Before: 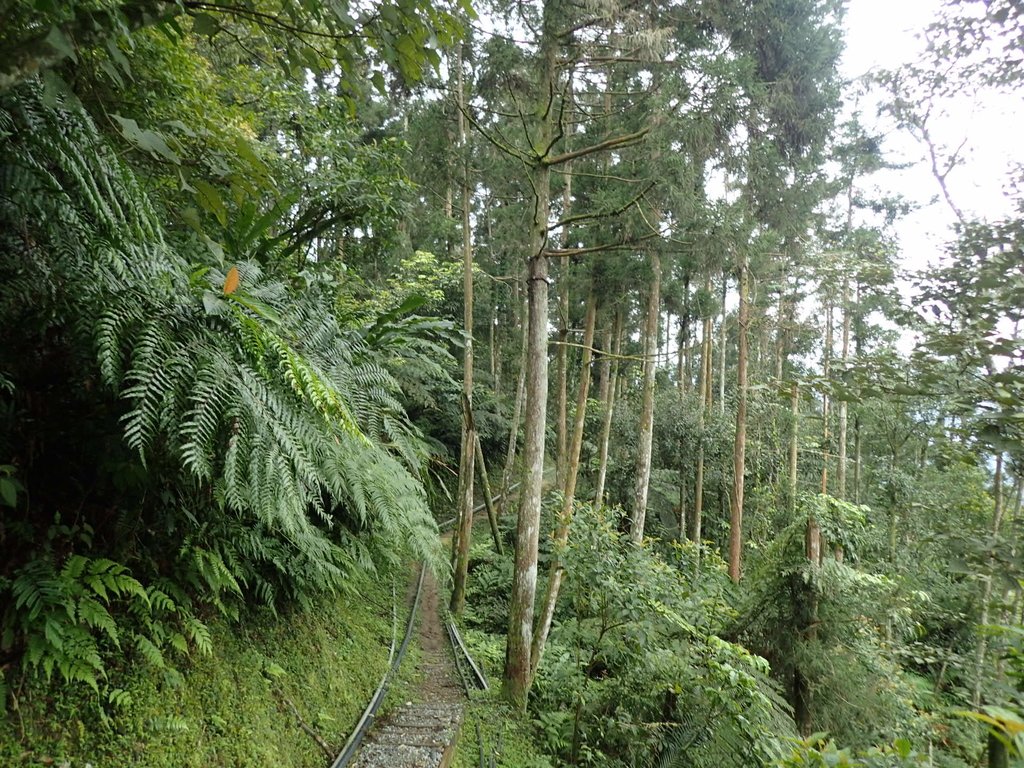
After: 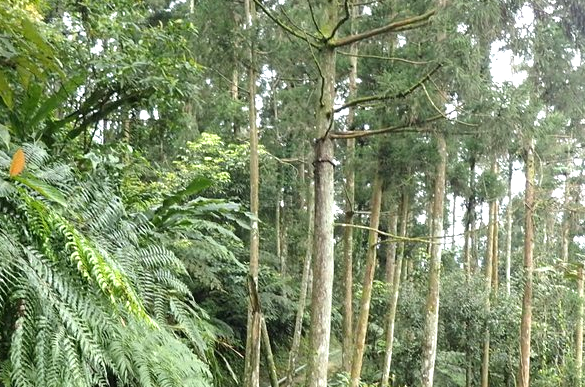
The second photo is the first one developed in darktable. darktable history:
crop: left 20.932%, top 15.471%, right 21.848%, bottom 34.081%
exposure: black level correction 0, exposure 0.7 EV, compensate exposure bias true, compensate highlight preservation false
